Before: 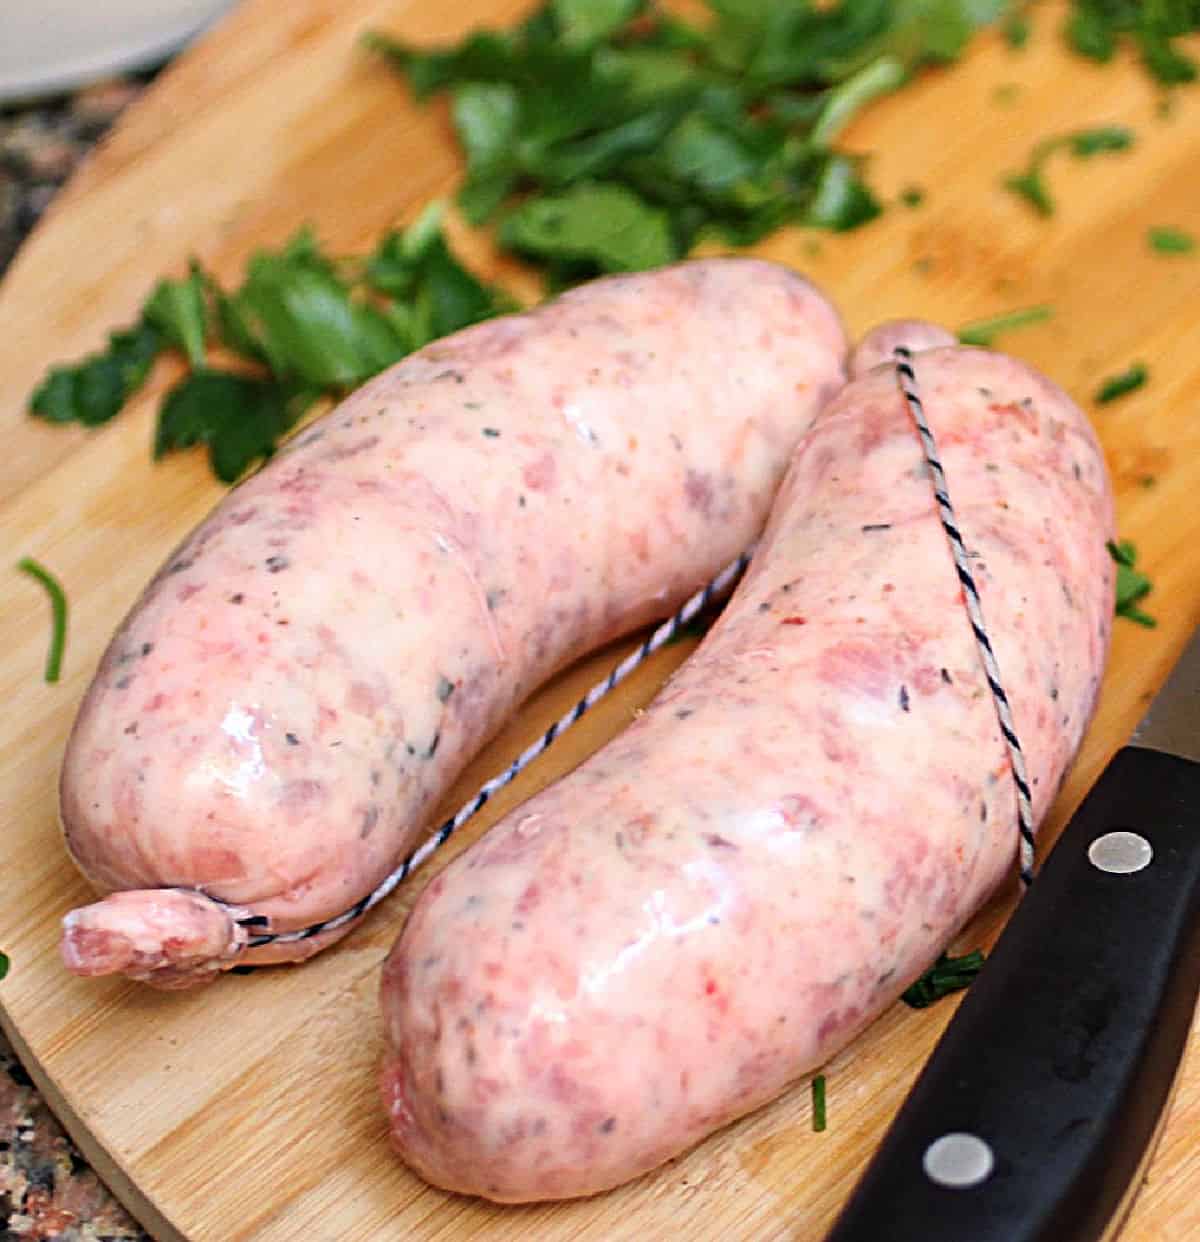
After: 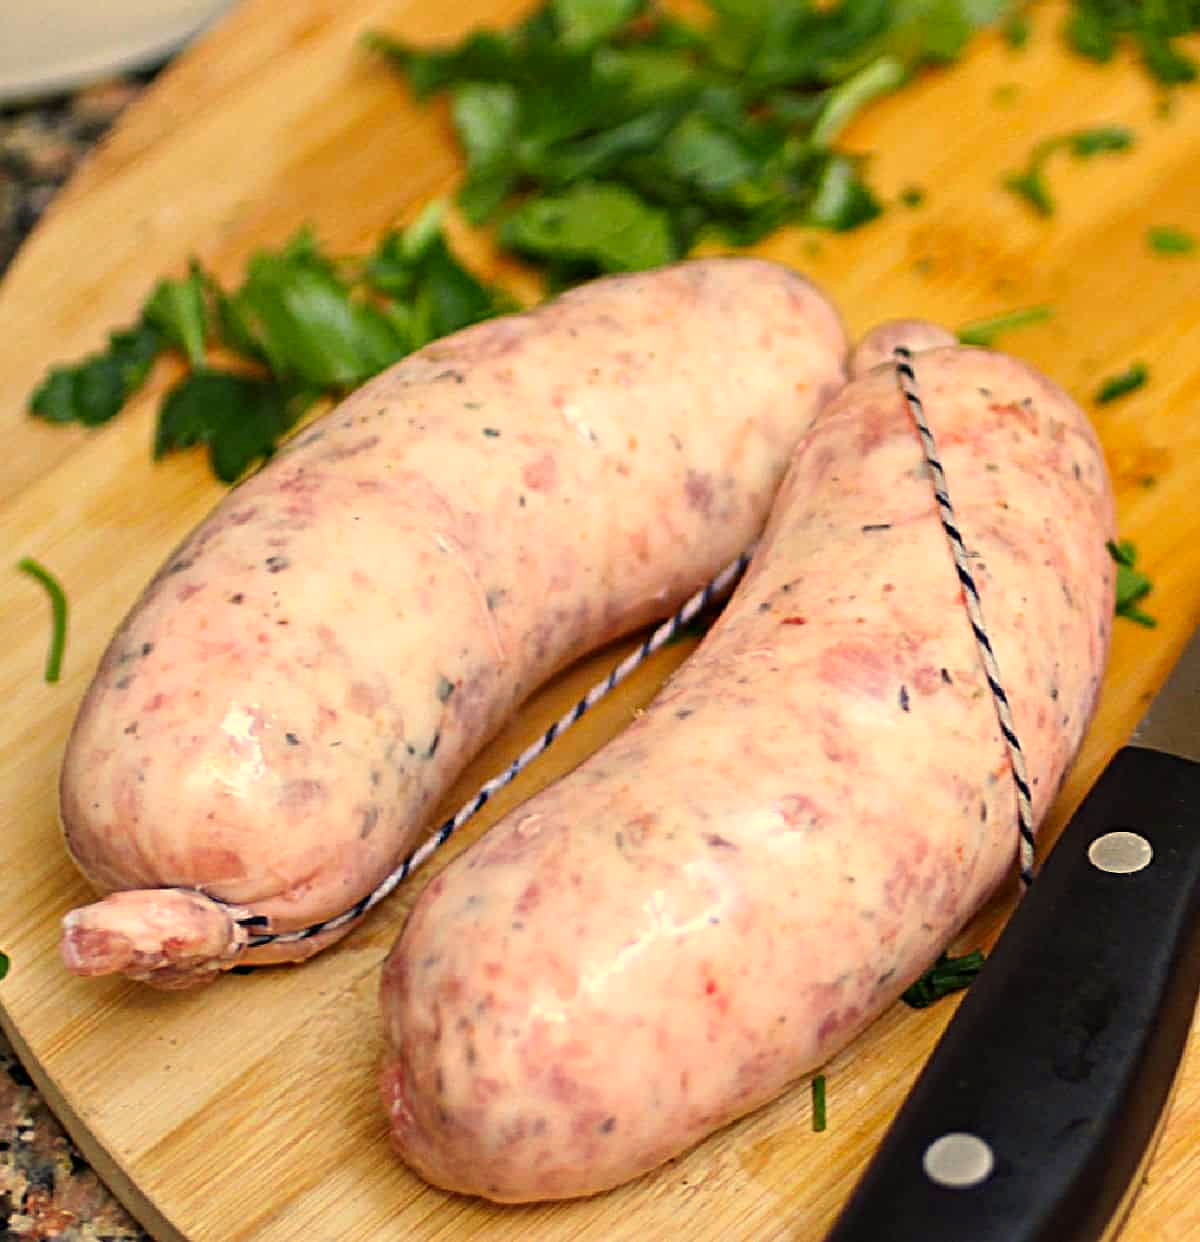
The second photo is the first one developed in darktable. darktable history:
color correction: highlights a* 2.33, highlights b* 22.63
